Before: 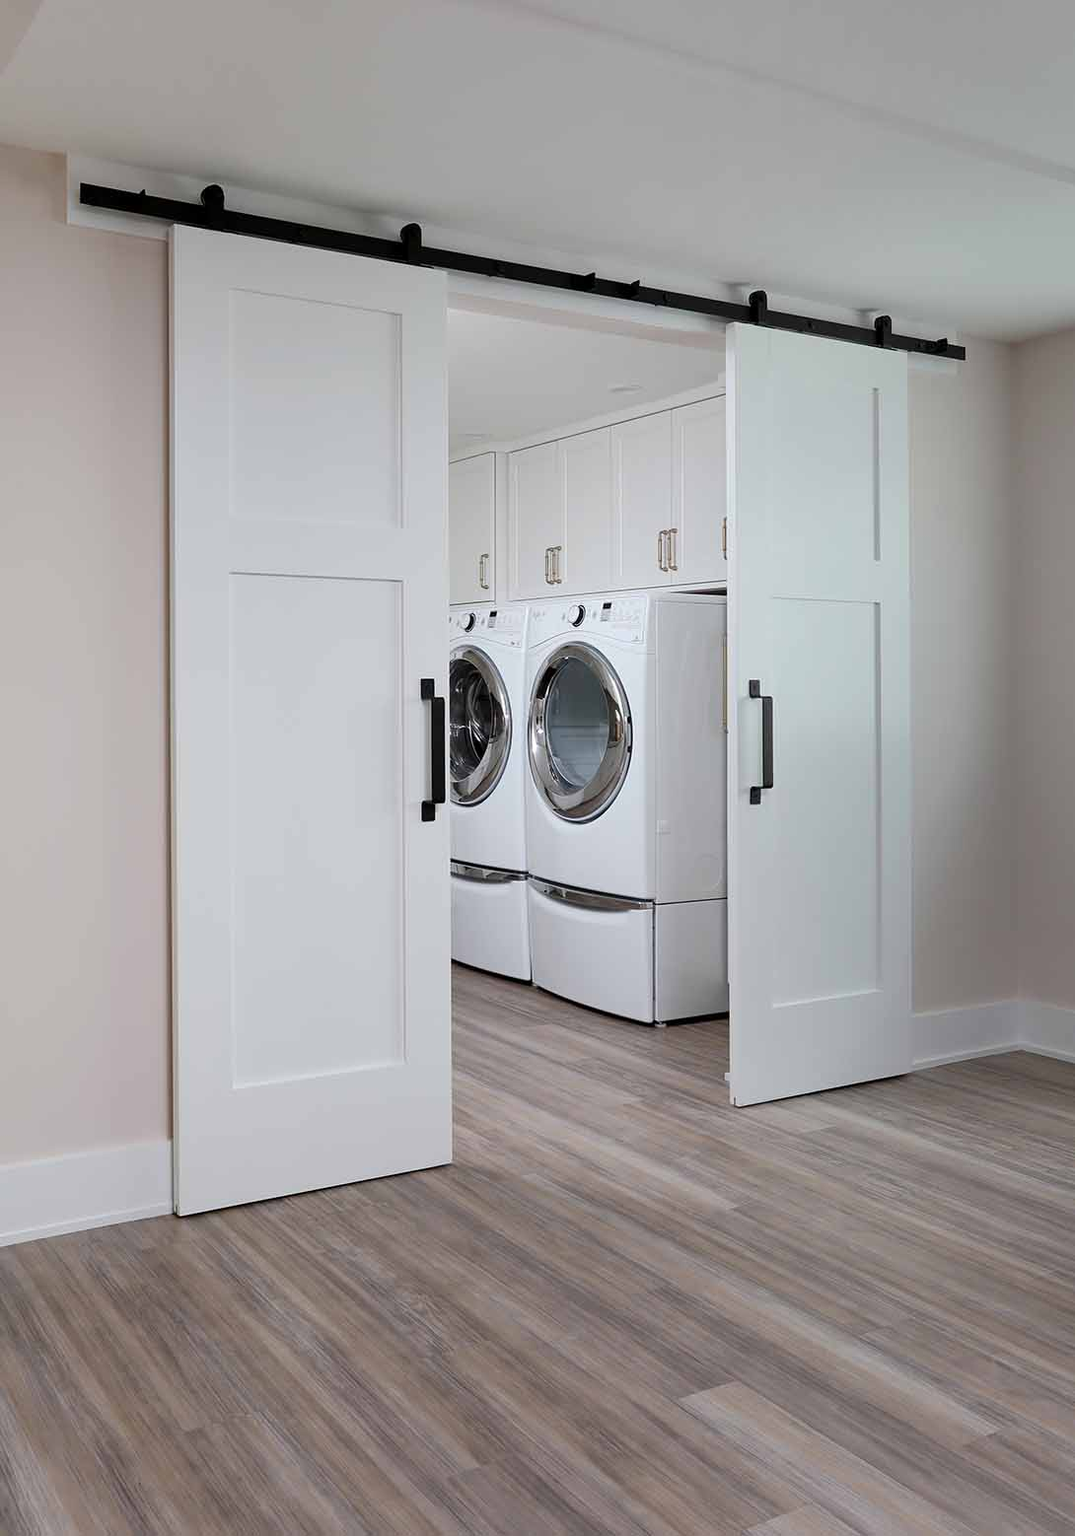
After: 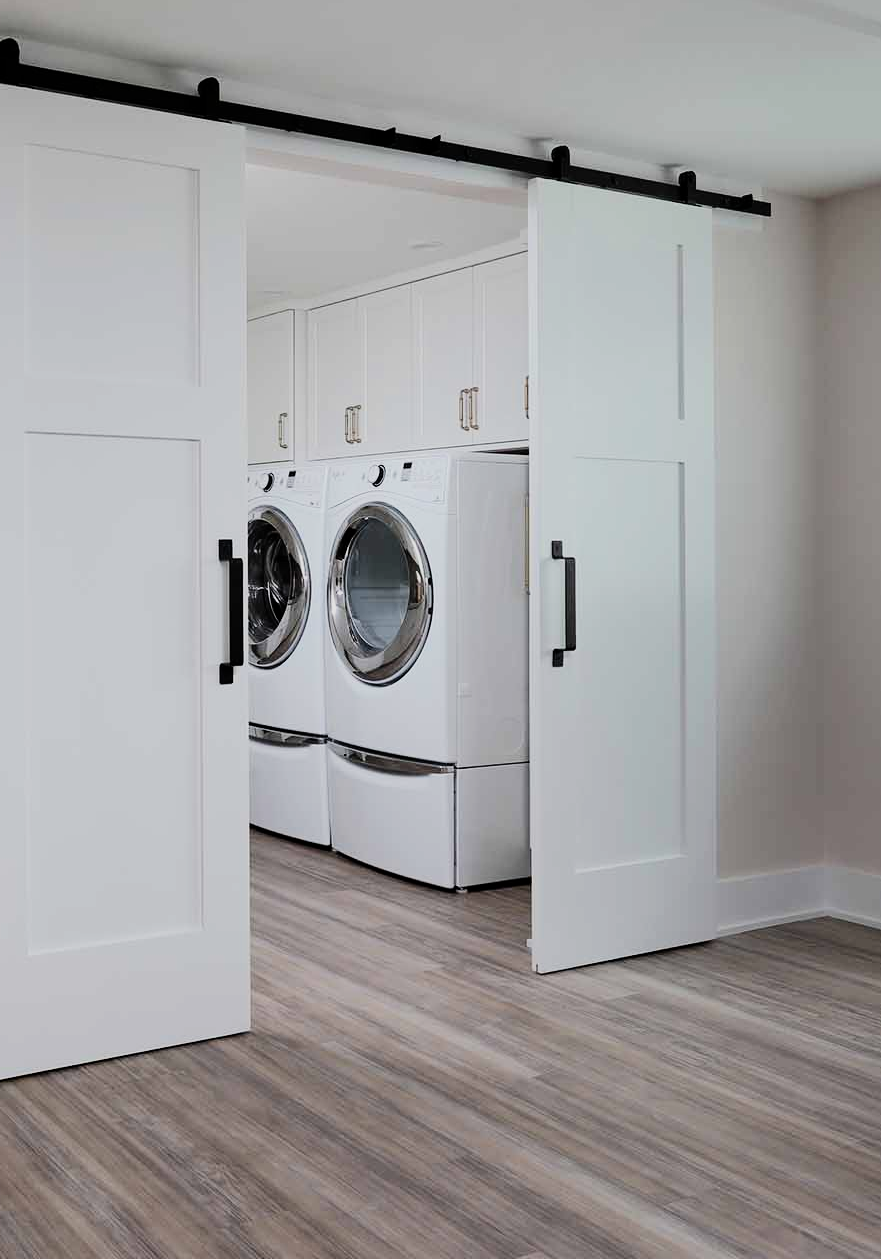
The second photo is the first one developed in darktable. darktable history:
crop: left 19.159%, top 9.58%, bottom 9.58%
filmic rgb: black relative exposure -7.5 EV, white relative exposure 5 EV, hardness 3.31, contrast 1.3, contrast in shadows safe
